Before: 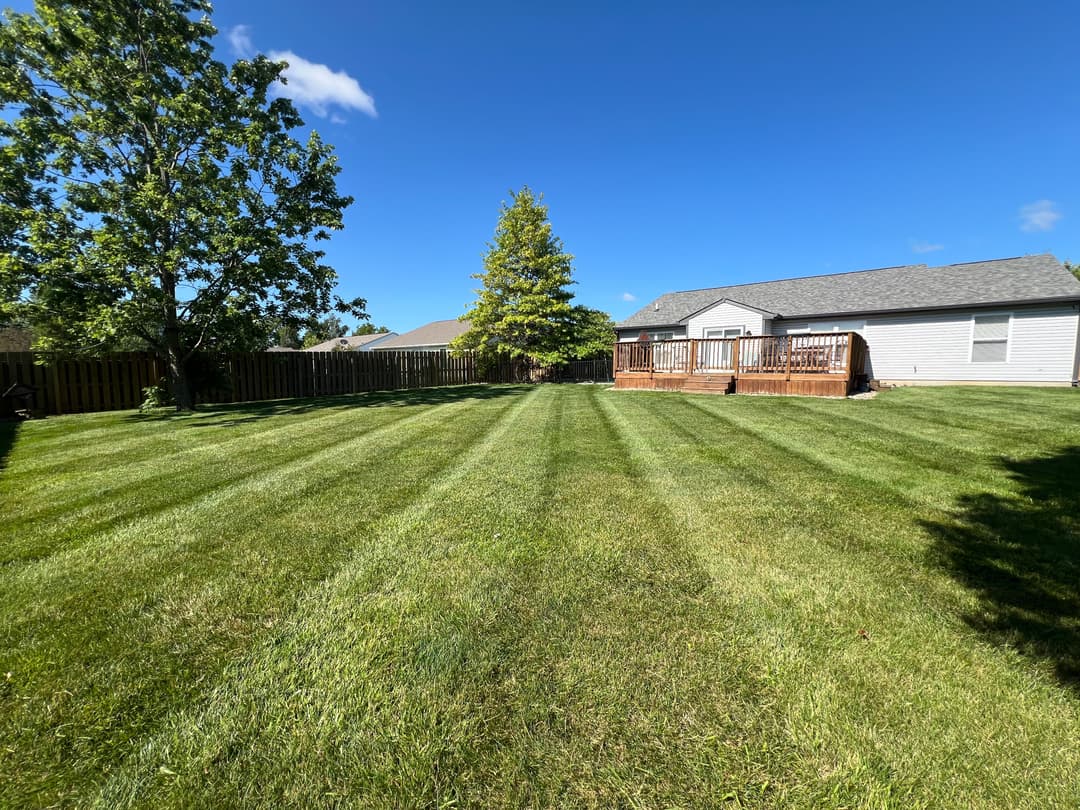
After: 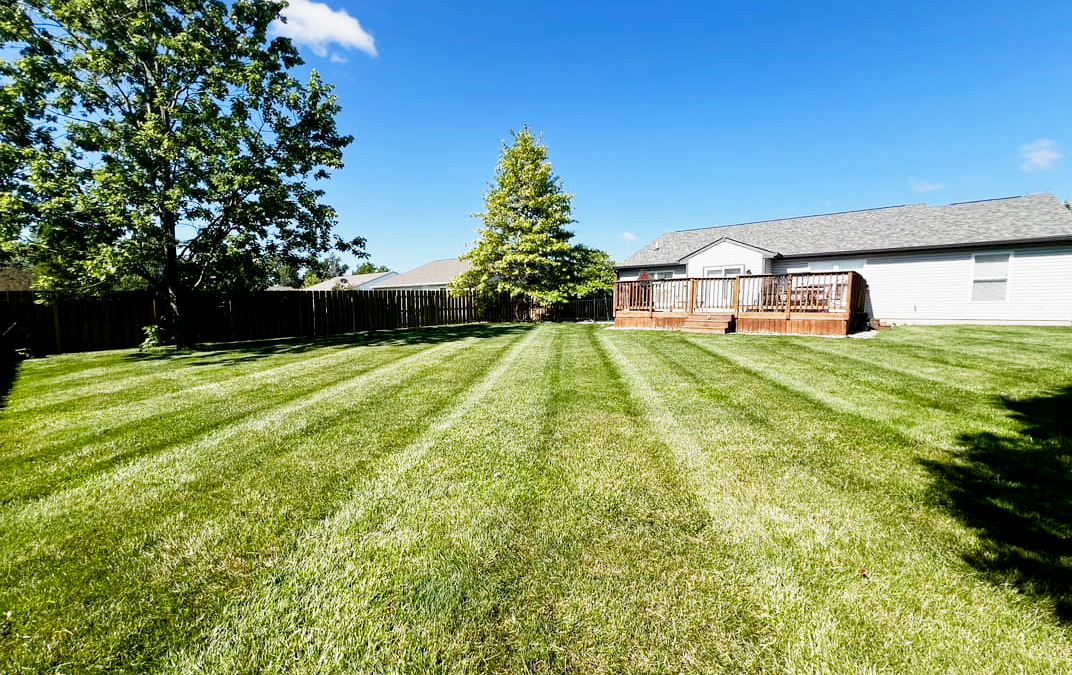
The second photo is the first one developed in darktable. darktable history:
exposure: compensate highlight preservation false
filmic rgb: middle gray luminance 12.74%, black relative exposure -10.13 EV, white relative exposure 3.47 EV, threshold 6 EV, target black luminance 0%, hardness 5.74, latitude 44.69%, contrast 1.221, highlights saturation mix 5%, shadows ↔ highlights balance 26.78%, add noise in highlights 0, preserve chrominance no, color science v3 (2019), use custom middle-gray values true, iterations of high-quality reconstruction 0, contrast in highlights soft, enable highlight reconstruction true
crop: top 7.625%, bottom 8.027%
